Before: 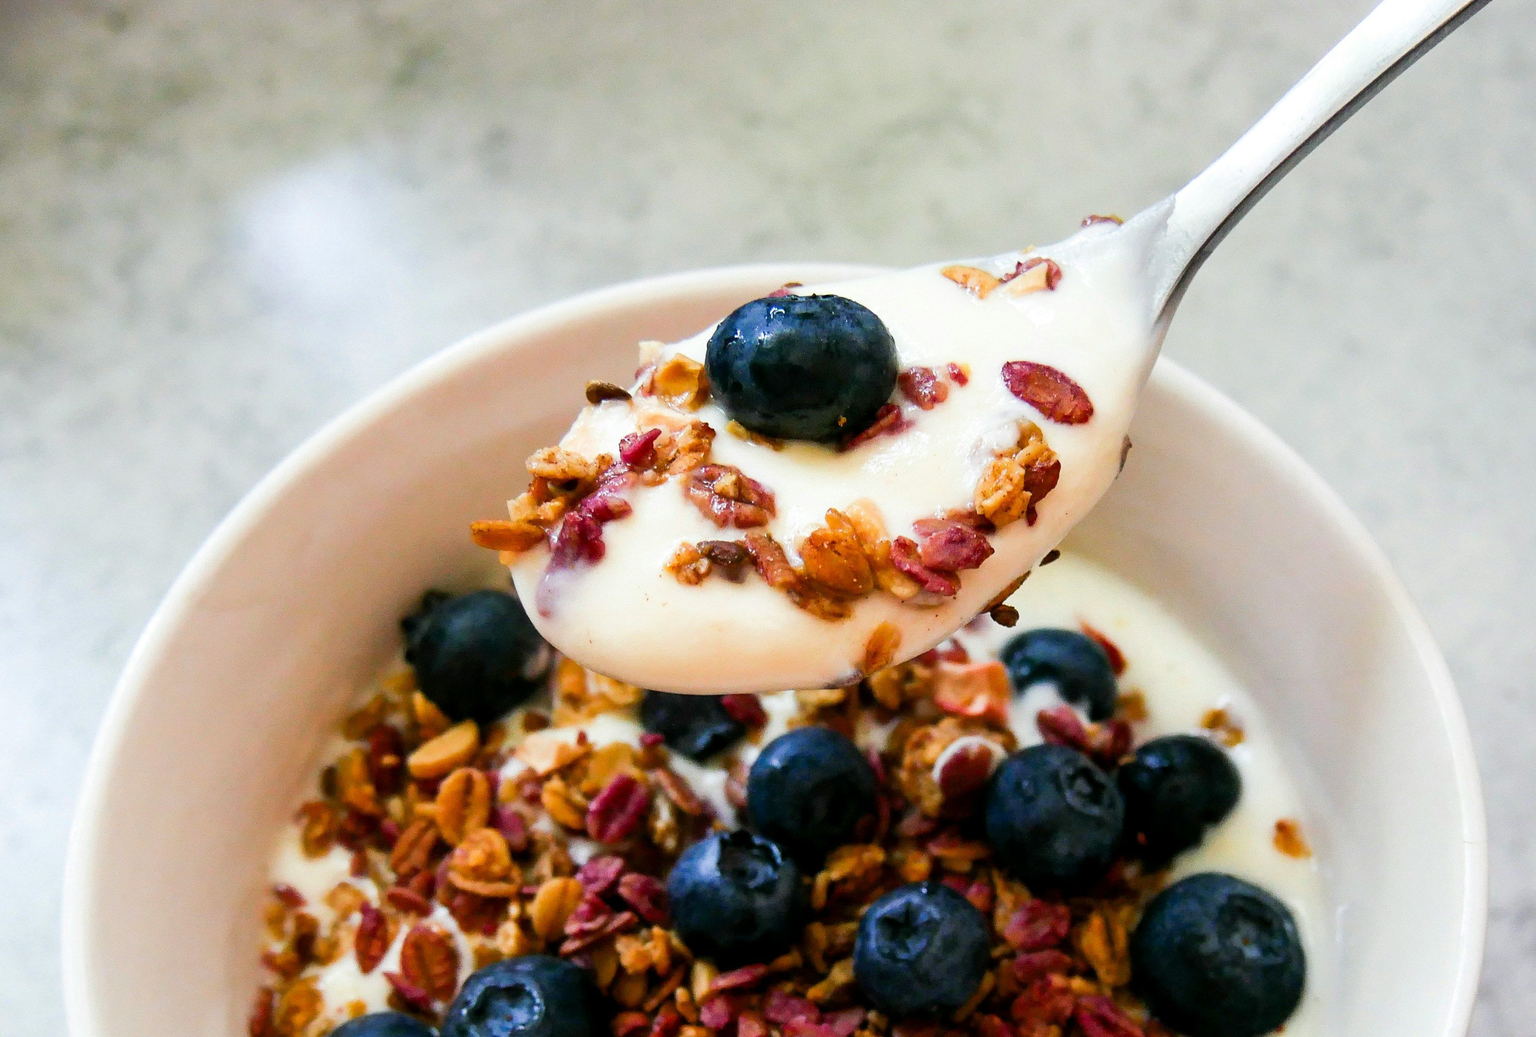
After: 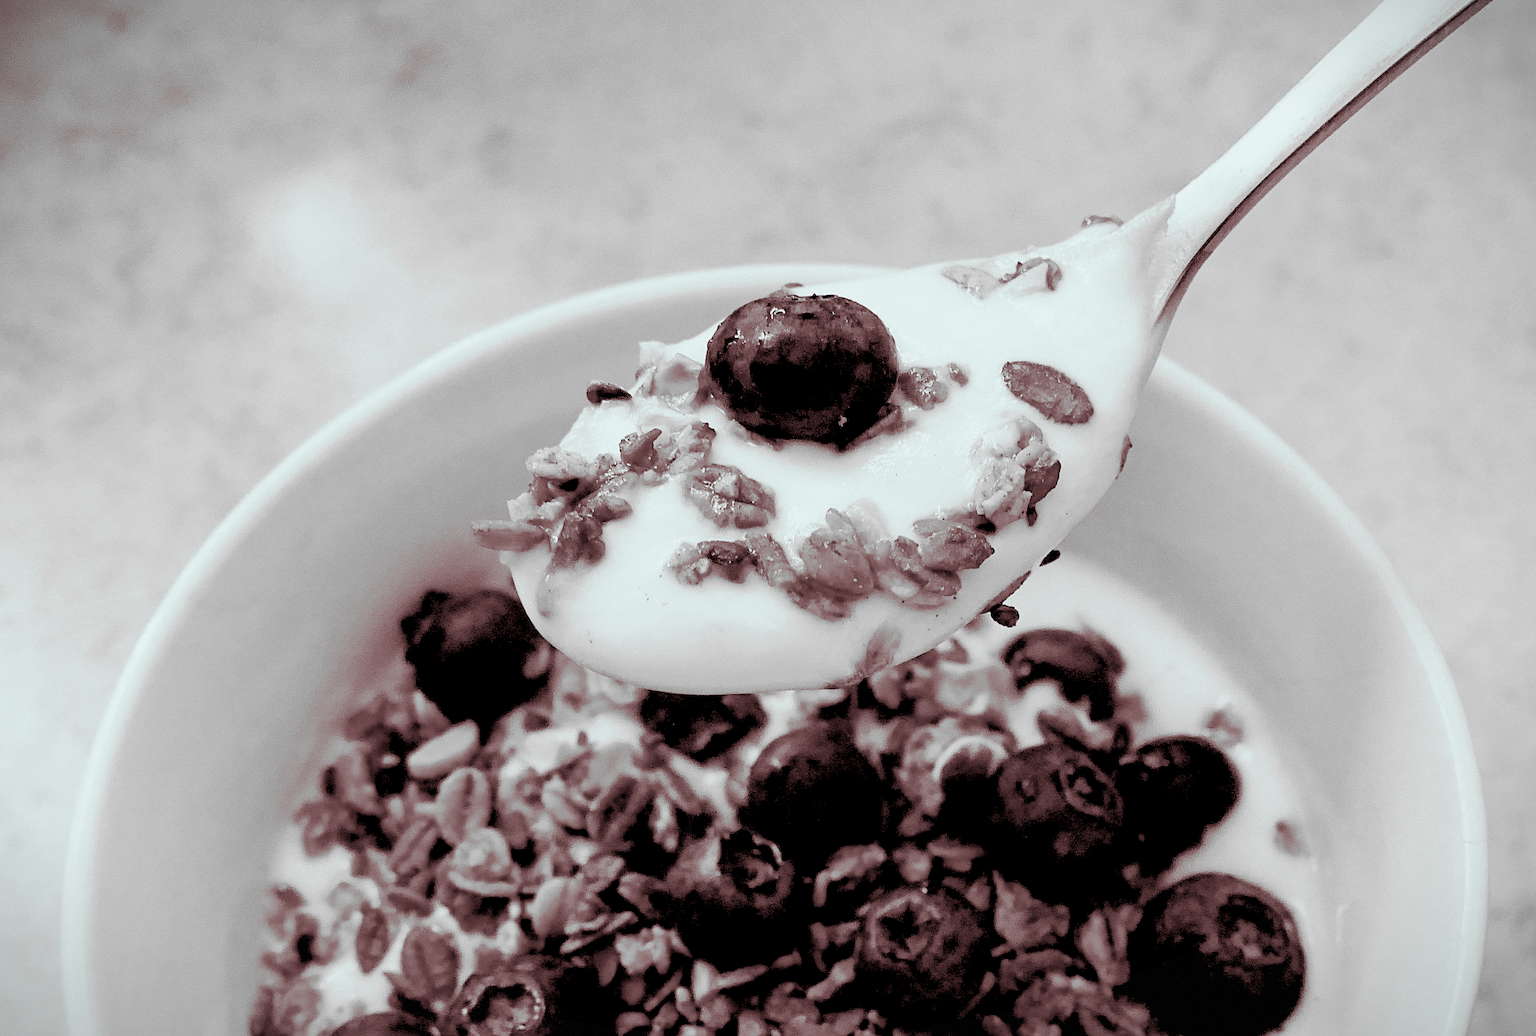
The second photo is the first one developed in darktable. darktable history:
split-toning: highlights › hue 180°
haze removal: strength 0.29, distance 0.25, compatibility mode true, adaptive false
sharpen: radius 2.529, amount 0.323
color correction: saturation 0.8
vignetting: fall-off start 100%, brightness -0.406, saturation -0.3, width/height ratio 1.324, dithering 8-bit output, unbound false
rgb levels: preserve colors sum RGB, levels [[0.038, 0.433, 0.934], [0, 0.5, 1], [0, 0.5, 1]]
monochrome: a 2.21, b -1.33, size 2.2
levels: levels [0, 0.478, 1]
